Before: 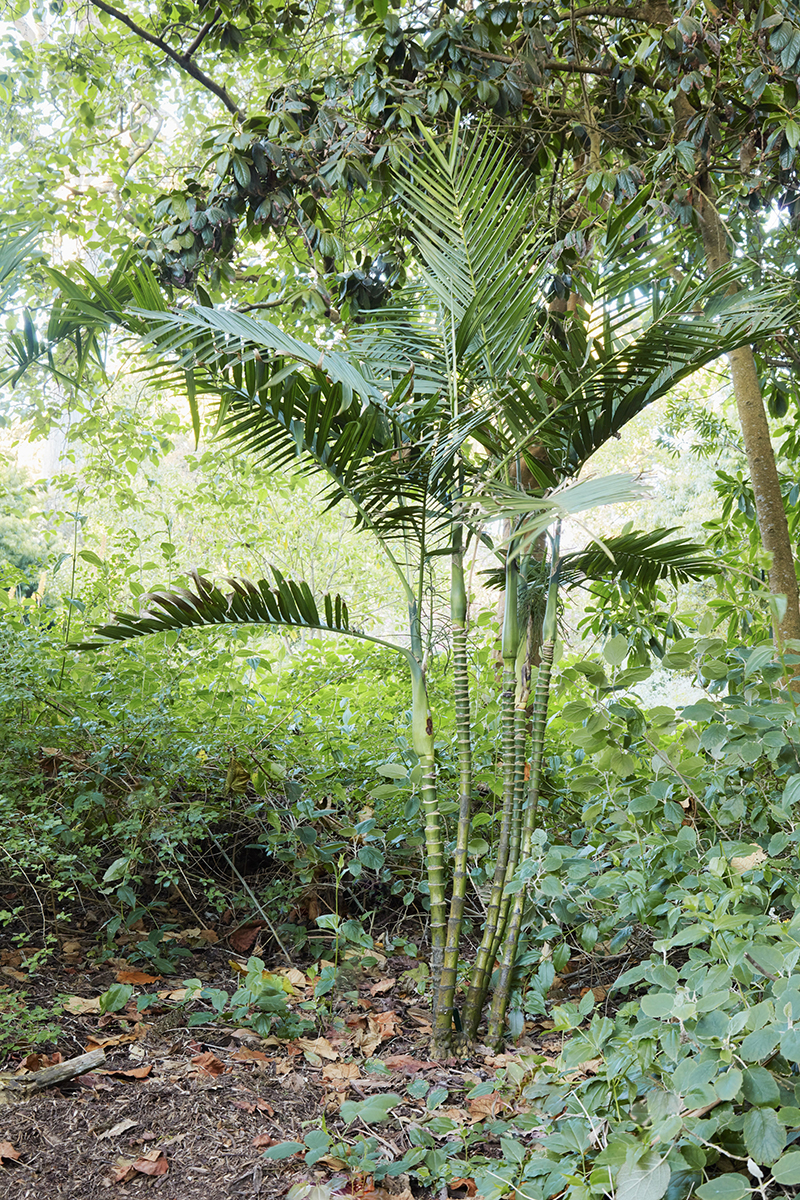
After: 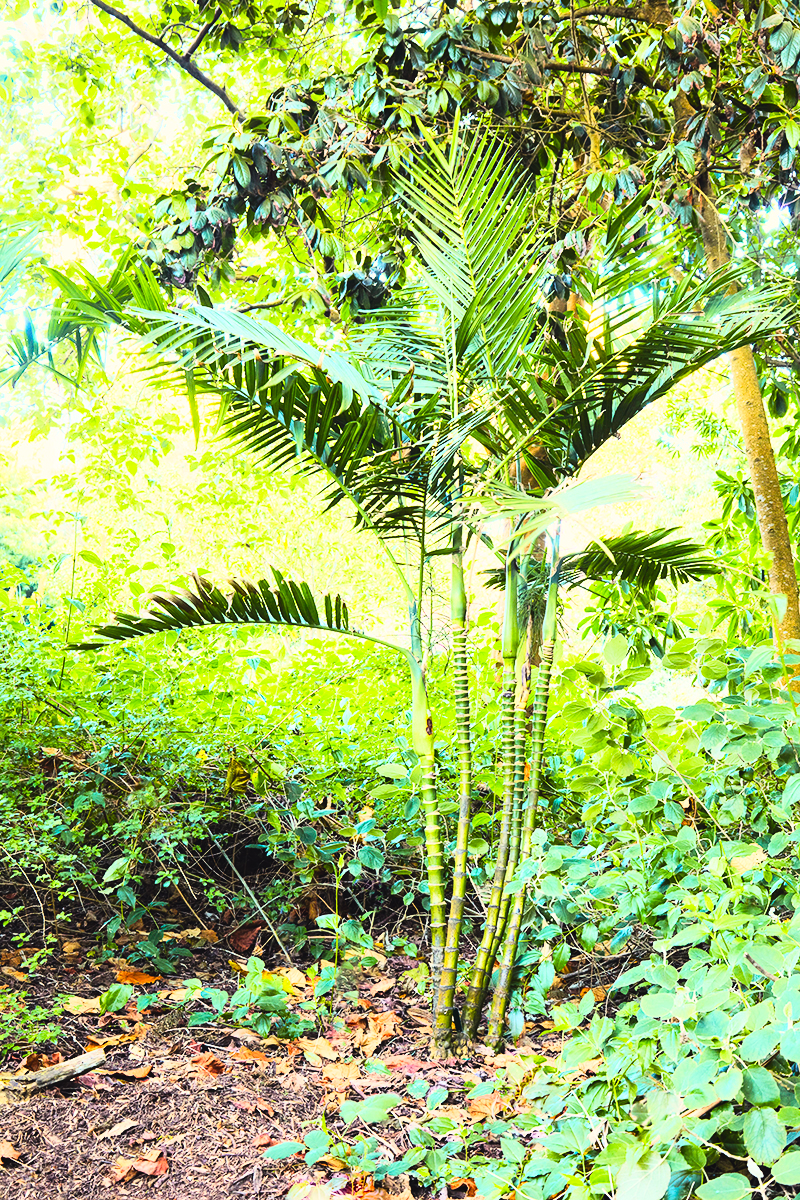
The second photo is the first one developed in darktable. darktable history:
color balance rgb: shadows lift › chroma 3%, shadows lift › hue 280.8°, power › hue 330°, highlights gain › chroma 3%, highlights gain › hue 75.6°, global offset › luminance 1.5%, perceptual saturation grading › global saturation 20%, perceptual saturation grading › highlights -25%, perceptual saturation grading › shadows 50%, global vibrance 30%
rgb curve: curves: ch0 [(0, 0) (0.21, 0.15) (0.24, 0.21) (0.5, 0.75) (0.75, 0.96) (0.89, 0.99) (1, 1)]; ch1 [(0, 0.02) (0.21, 0.13) (0.25, 0.2) (0.5, 0.67) (0.75, 0.9) (0.89, 0.97) (1, 1)]; ch2 [(0, 0.02) (0.21, 0.13) (0.25, 0.2) (0.5, 0.67) (0.75, 0.9) (0.89, 0.97) (1, 1)], compensate middle gray true
